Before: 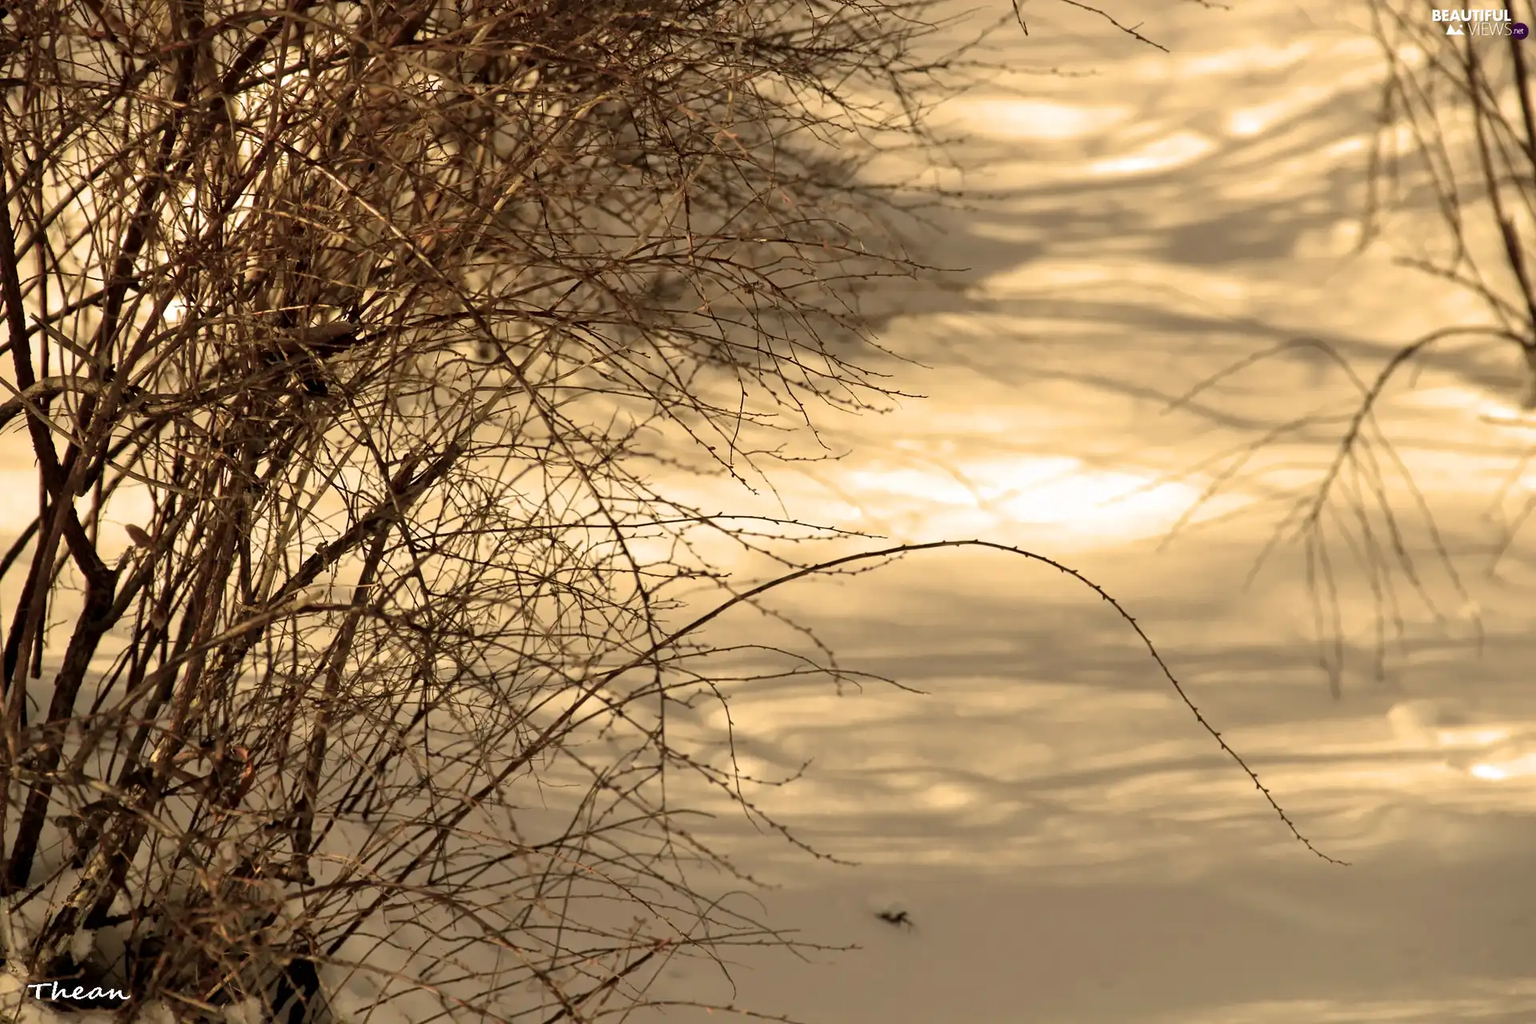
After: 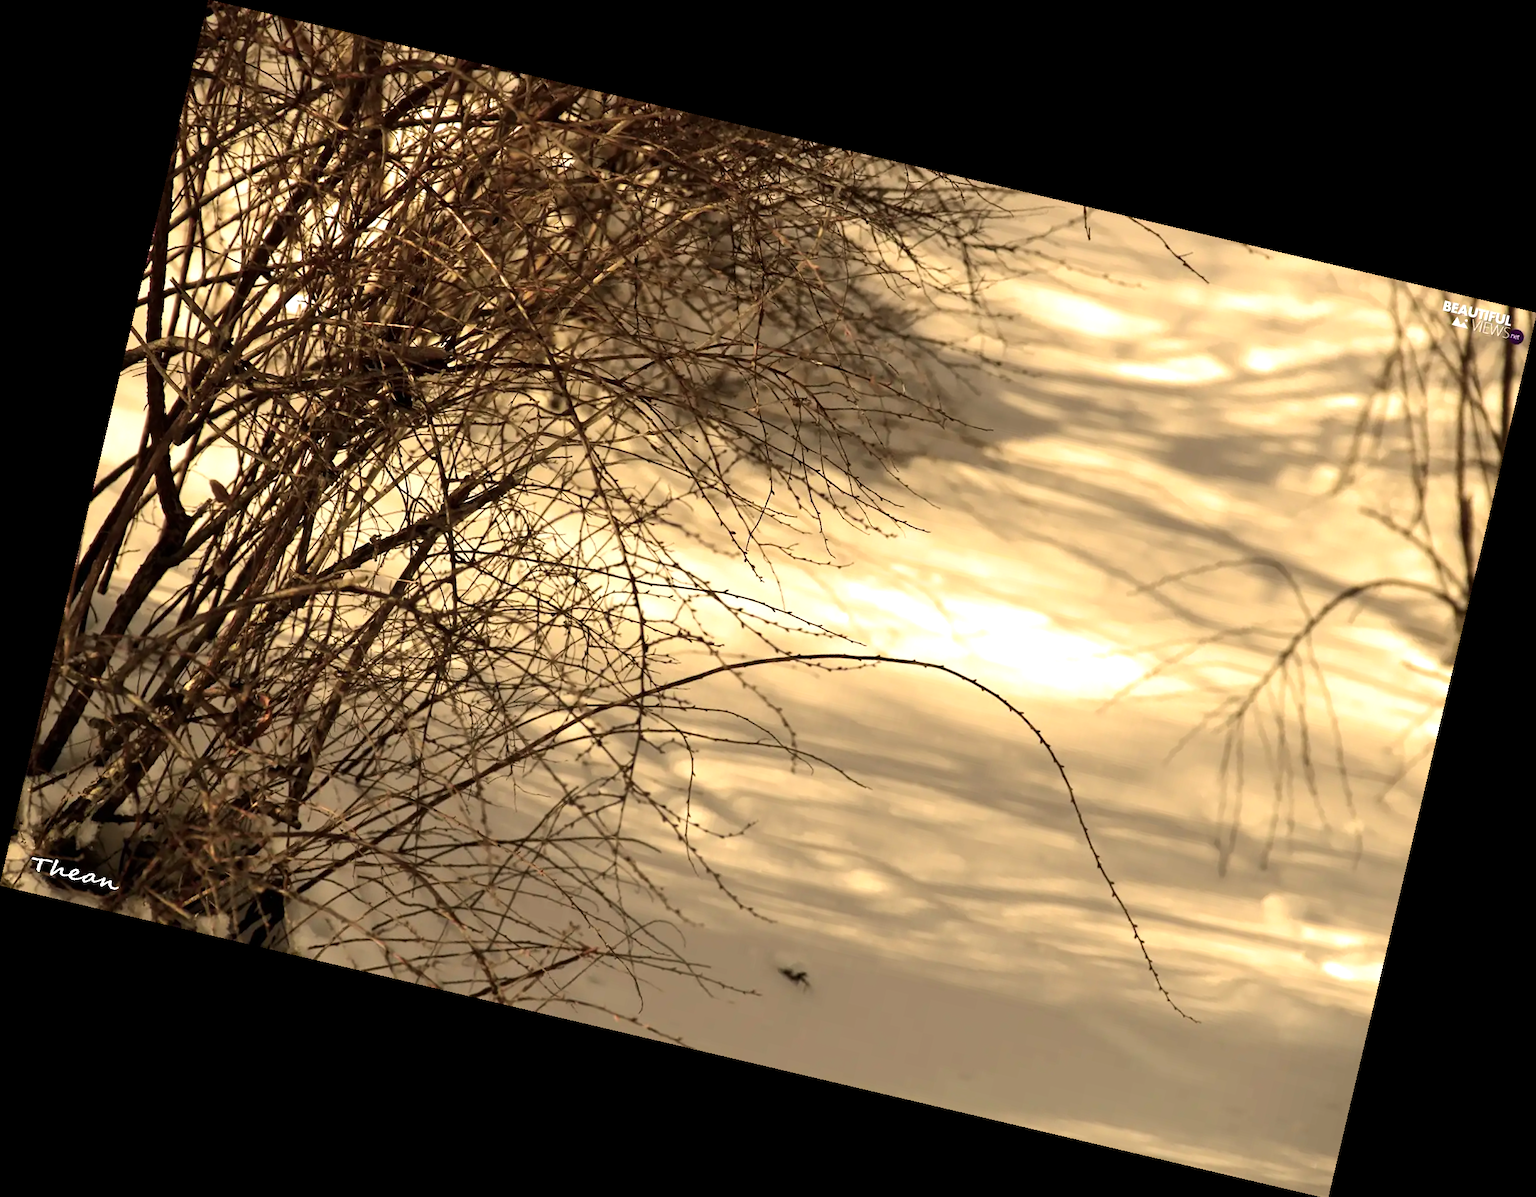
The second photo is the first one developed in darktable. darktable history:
tone equalizer: -8 EV -0.417 EV, -7 EV -0.389 EV, -6 EV -0.333 EV, -5 EV -0.222 EV, -3 EV 0.222 EV, -2 EV 0.333 EV, -1 EV 0.389 EV, +0 EV 0.417 EV, edges refinement/feathering 500, mask exposure compensation -1.57 EV, preserve details no
rotate and perspective: rotation 13.27°, automatic cropping off
